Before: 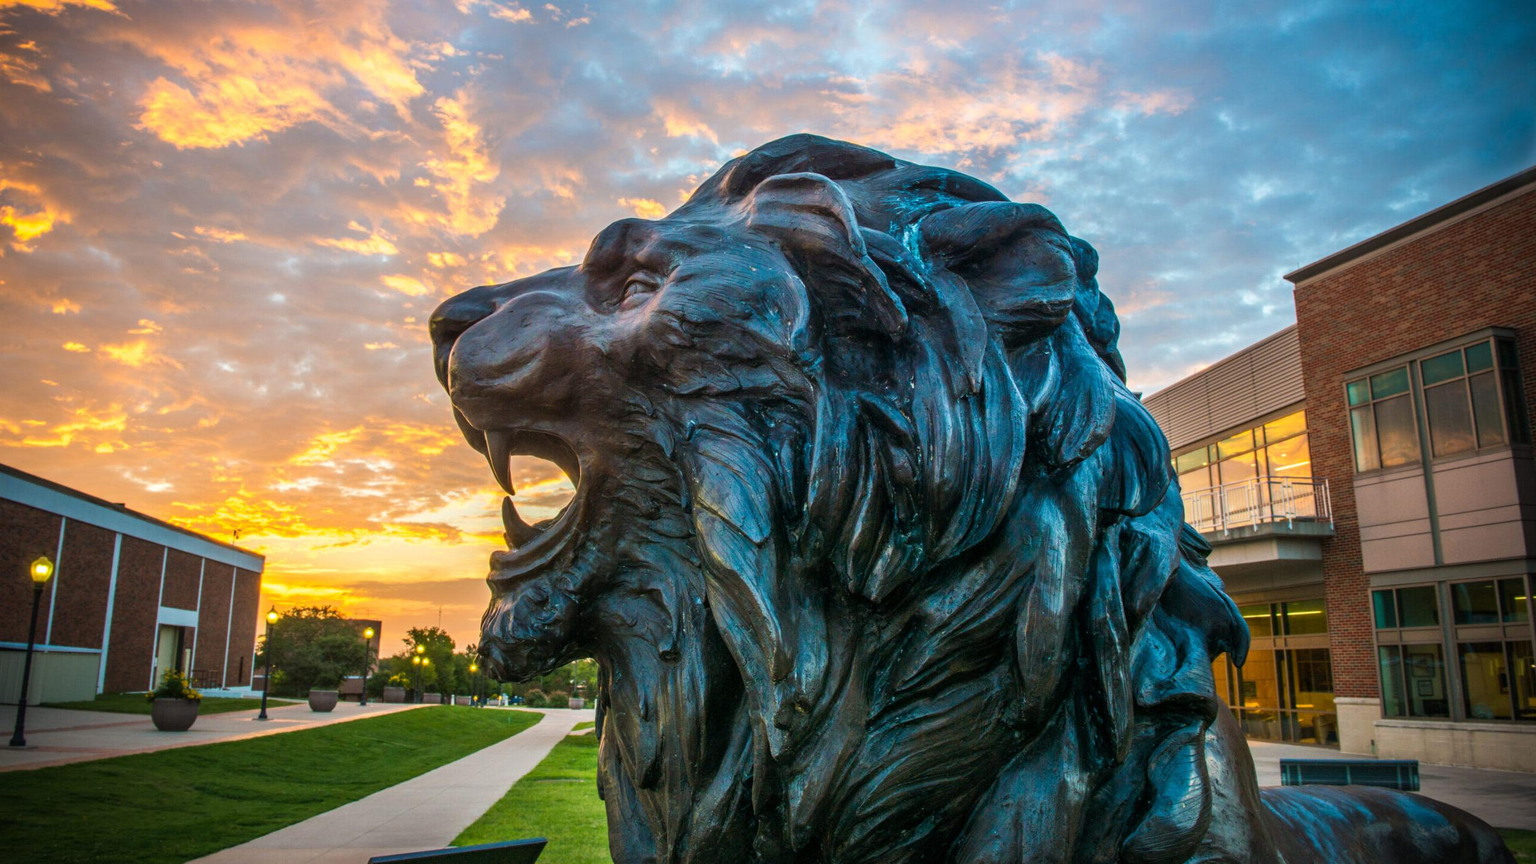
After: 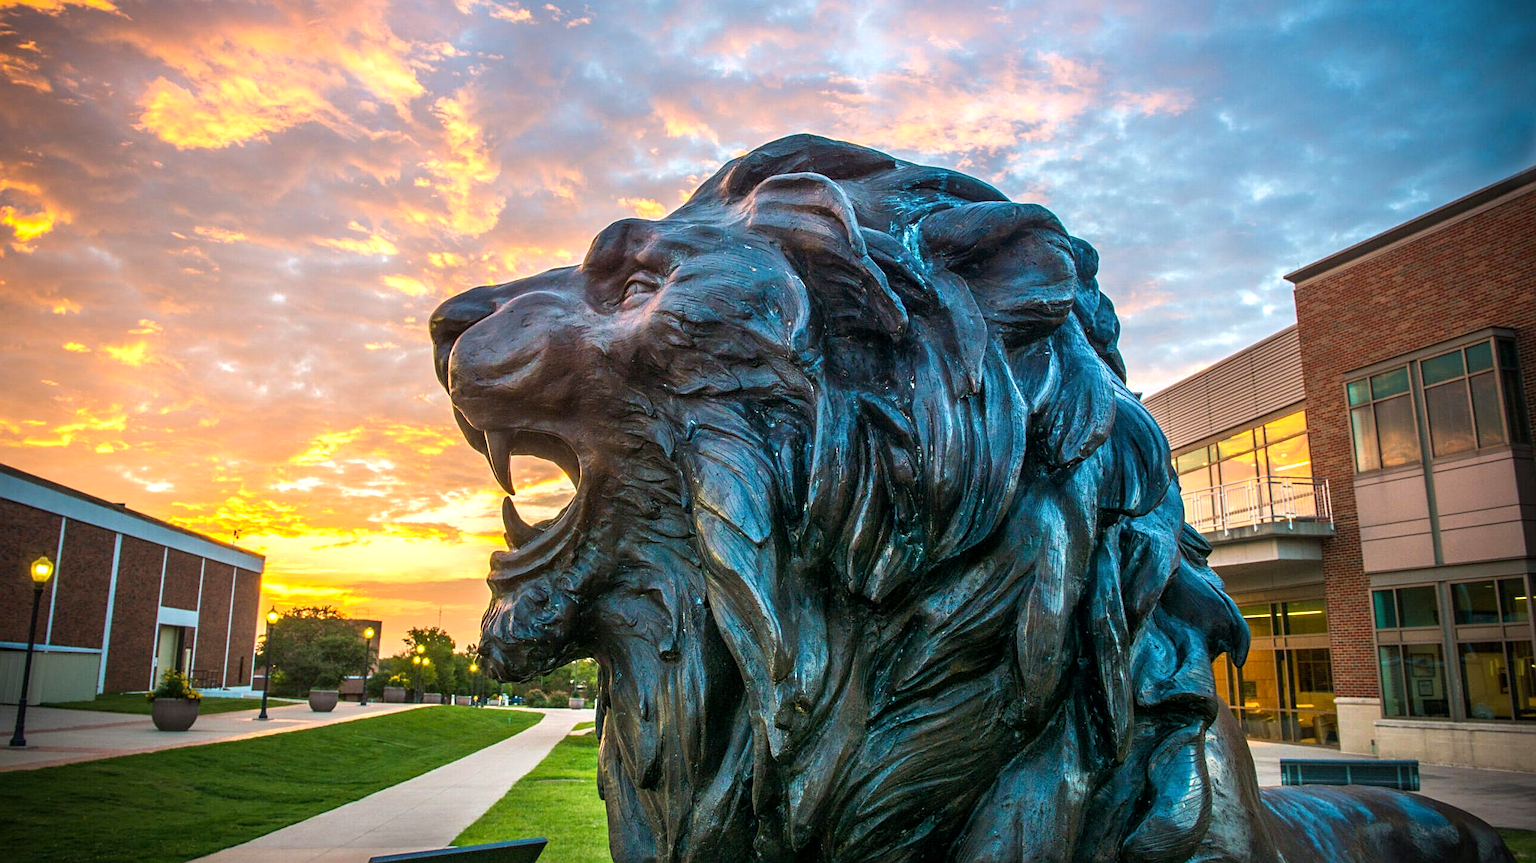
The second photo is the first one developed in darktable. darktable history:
graduated density: density 0.38 EV, hardness 21%, rotation -6.11°, saturation 32%
exposure: black level correction 0.001, exposure 0.5 EV, compensate exposure bias true, compensate highlight preservation false
sharpen: on, module defaults
